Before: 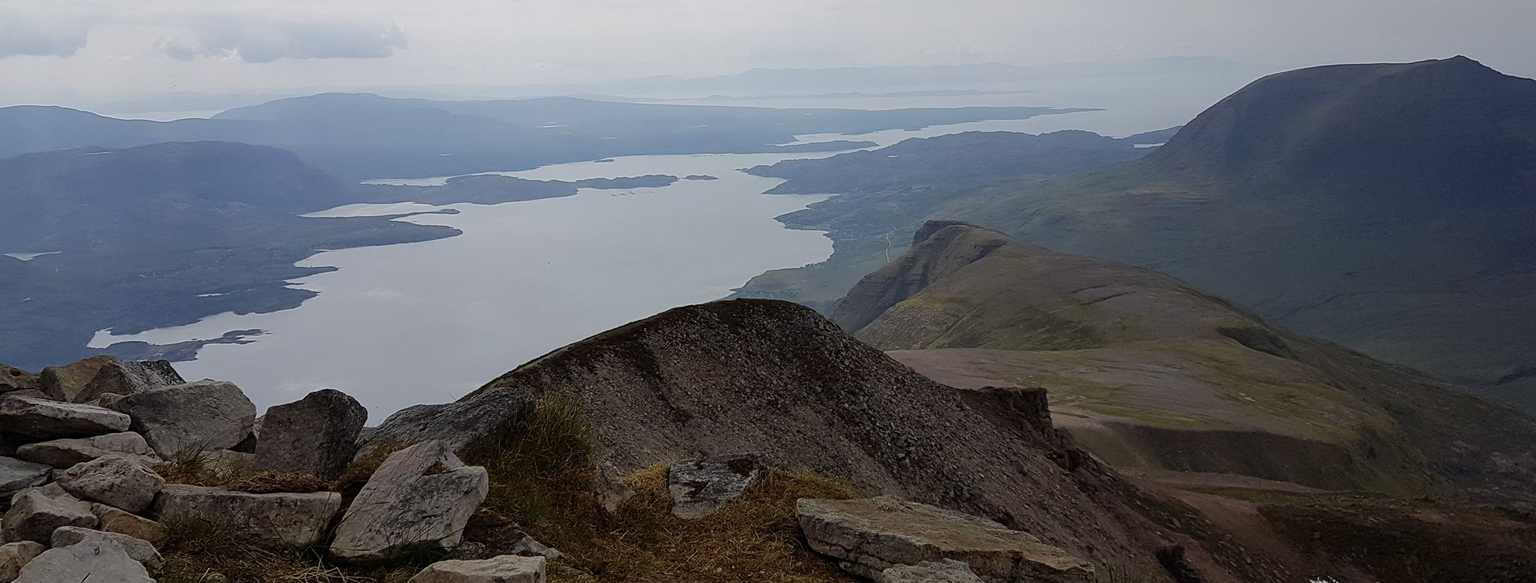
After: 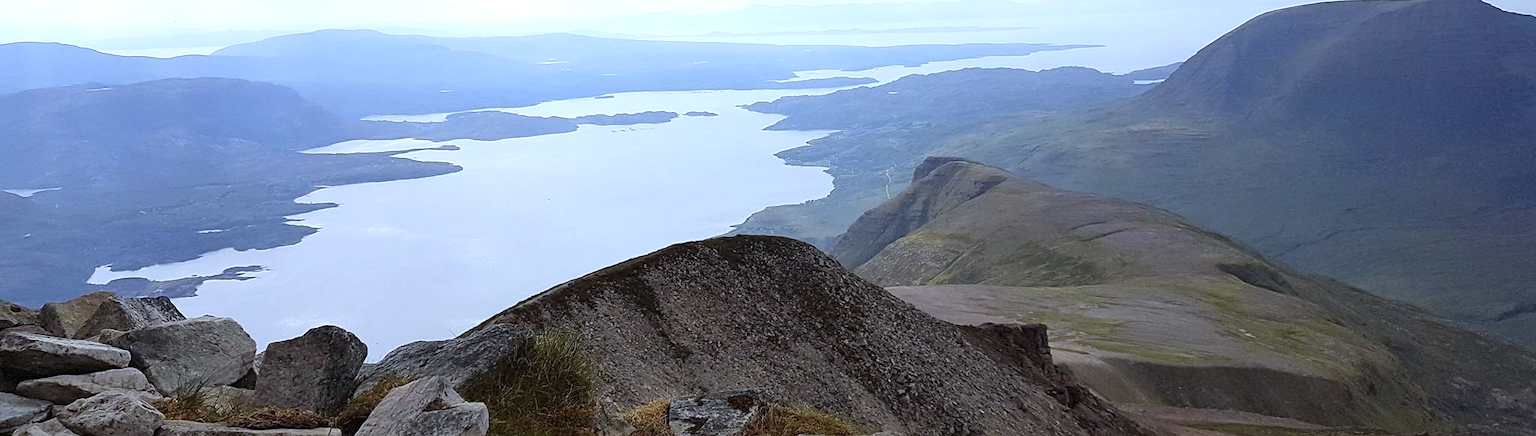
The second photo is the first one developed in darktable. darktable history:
exposure: black level correction 0, exposure 1.015 EV, compensate exposure bias true, compensate highlight preservation false
crop: top 11.038%, bottom 13.962%
white balance: red 0.931, blue 1.11
